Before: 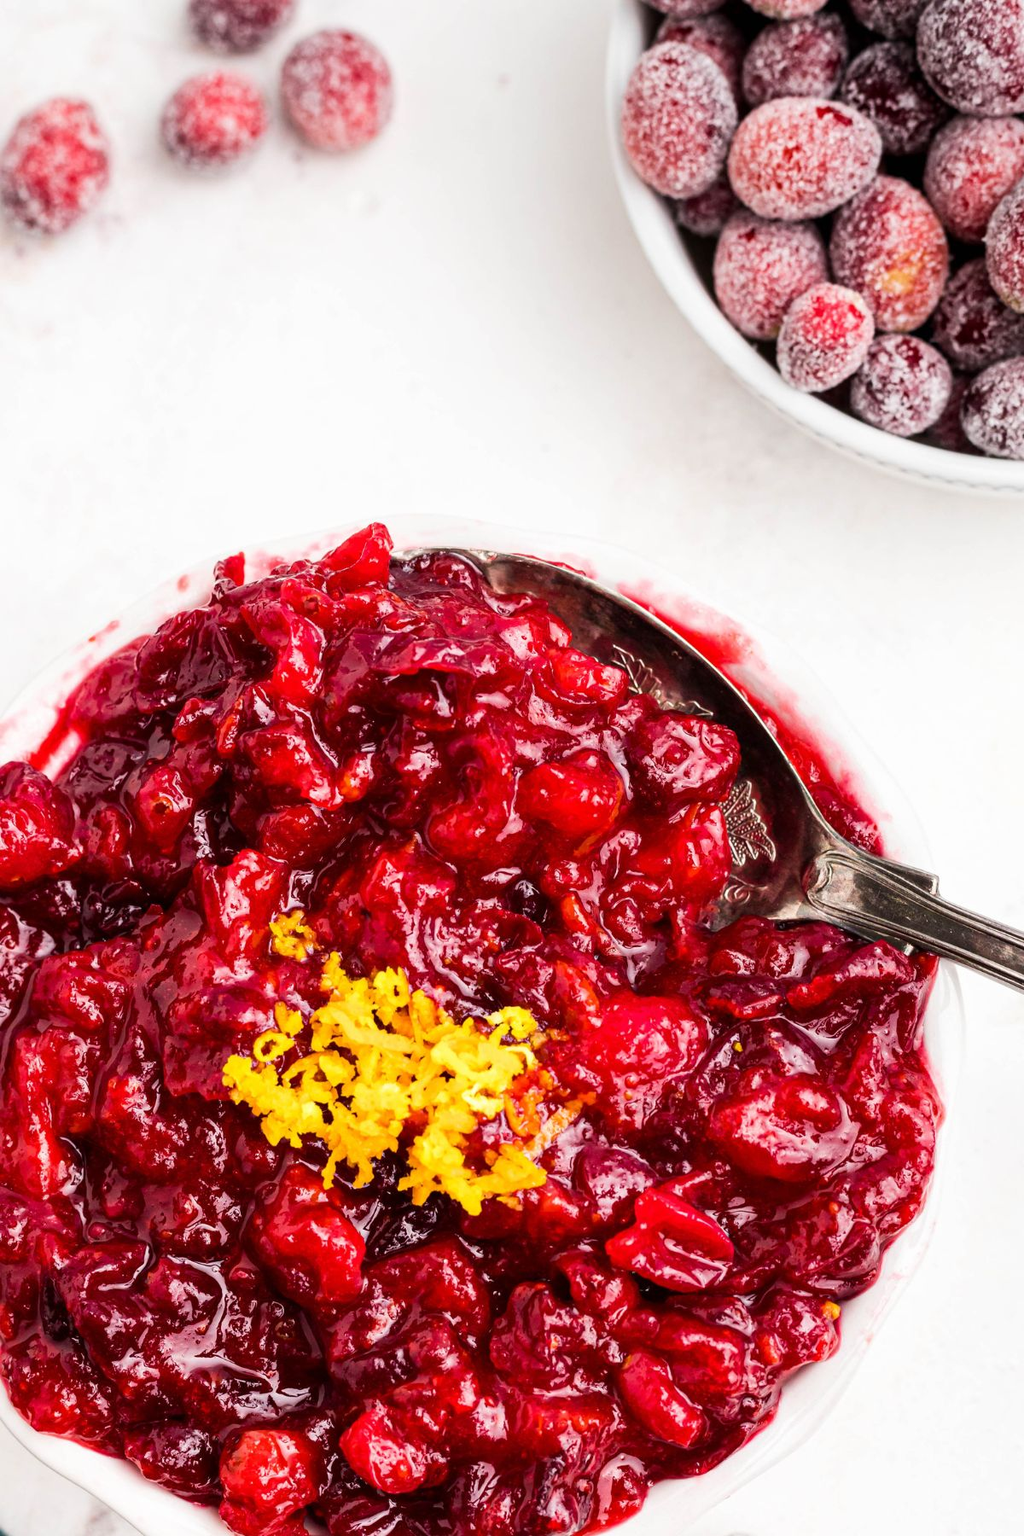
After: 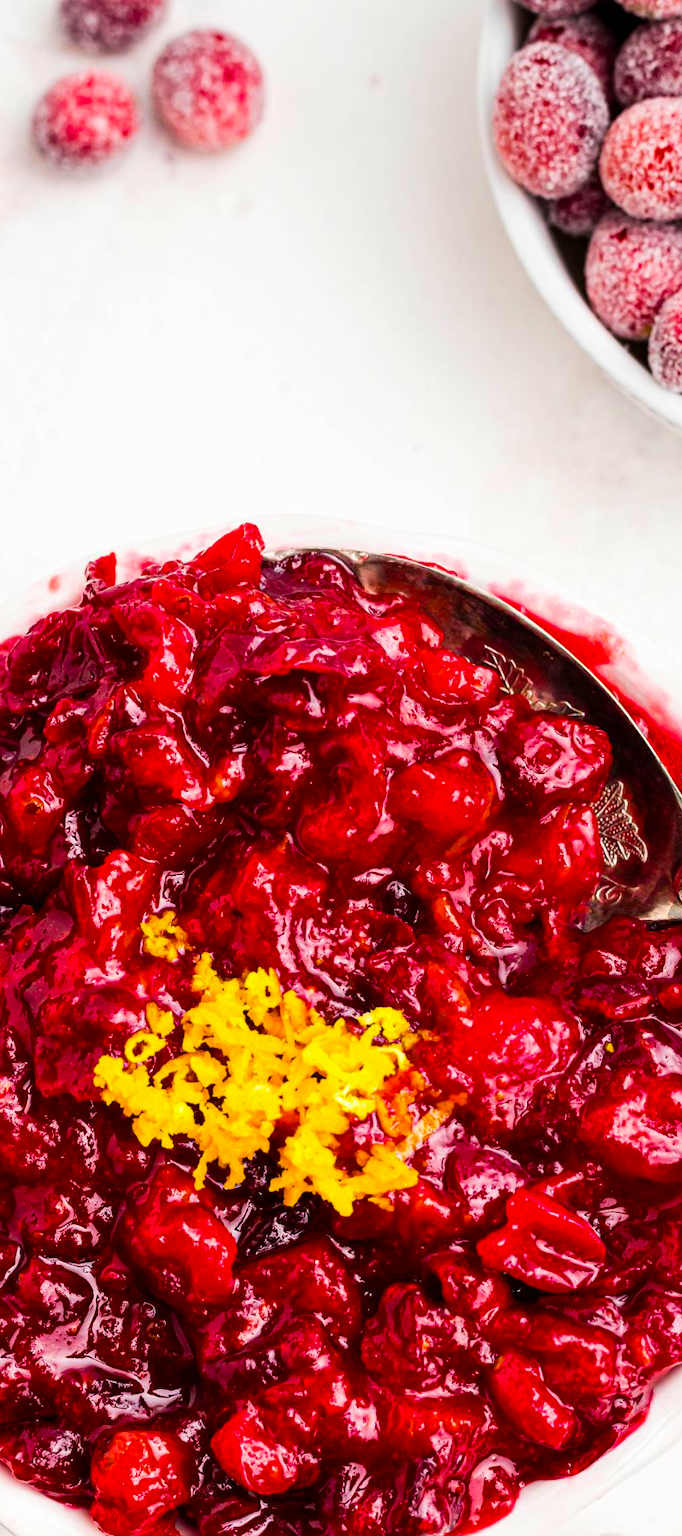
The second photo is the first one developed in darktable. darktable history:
crop and rotate: left 12.648%, right 20.685%
color balance rgb: linear chroma grading › global chroma 15%, perceptual saturation grading › global saturation 30%
